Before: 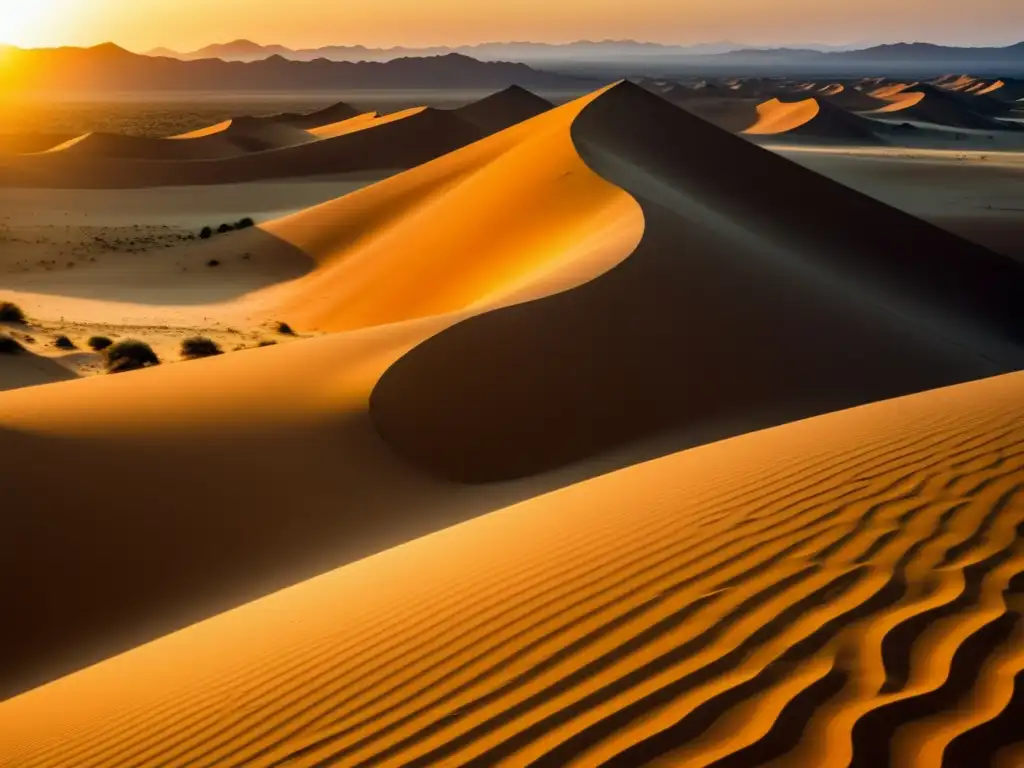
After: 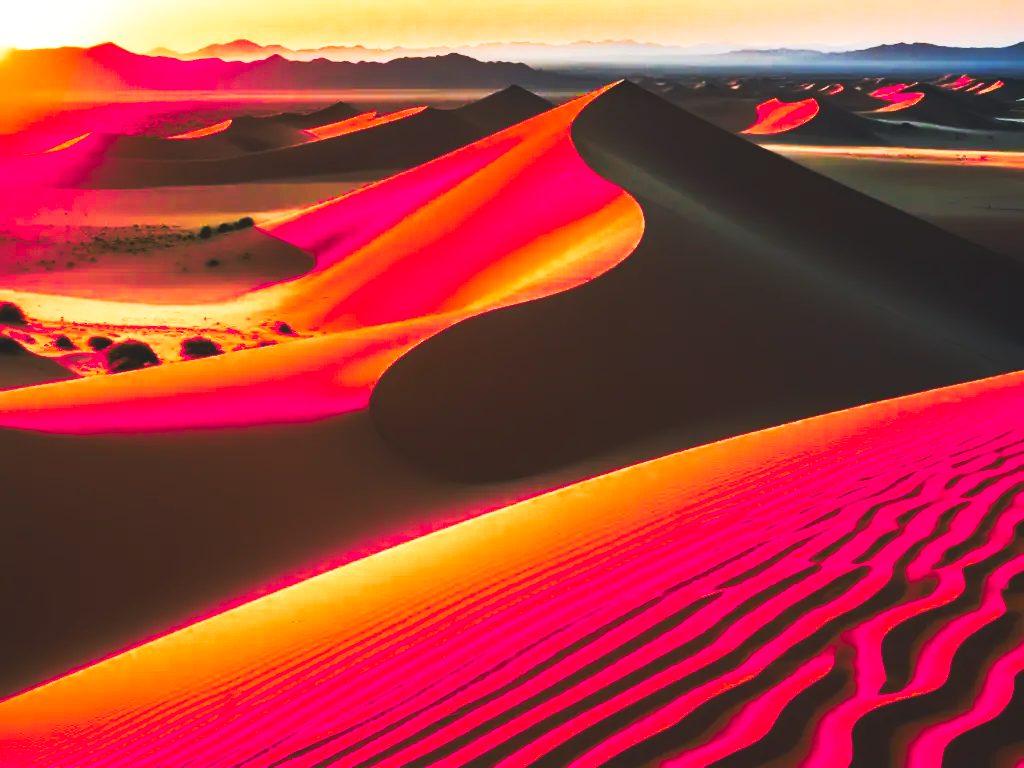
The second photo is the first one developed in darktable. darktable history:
color zones: curves: ch1 [(0.24, 0.634) (0.75, 0.5)]; ch2 [(0.253, 0.437) (0.745, 0.491)], mix 102.12%
base curve: curves: ch0 [(0, 0.015) (0.085, 0.116) (0.134, 0.298) (0.19, 0.545) (0.296, 0.764) (0.599, 0.982) (1, 1)], preserve colors none
